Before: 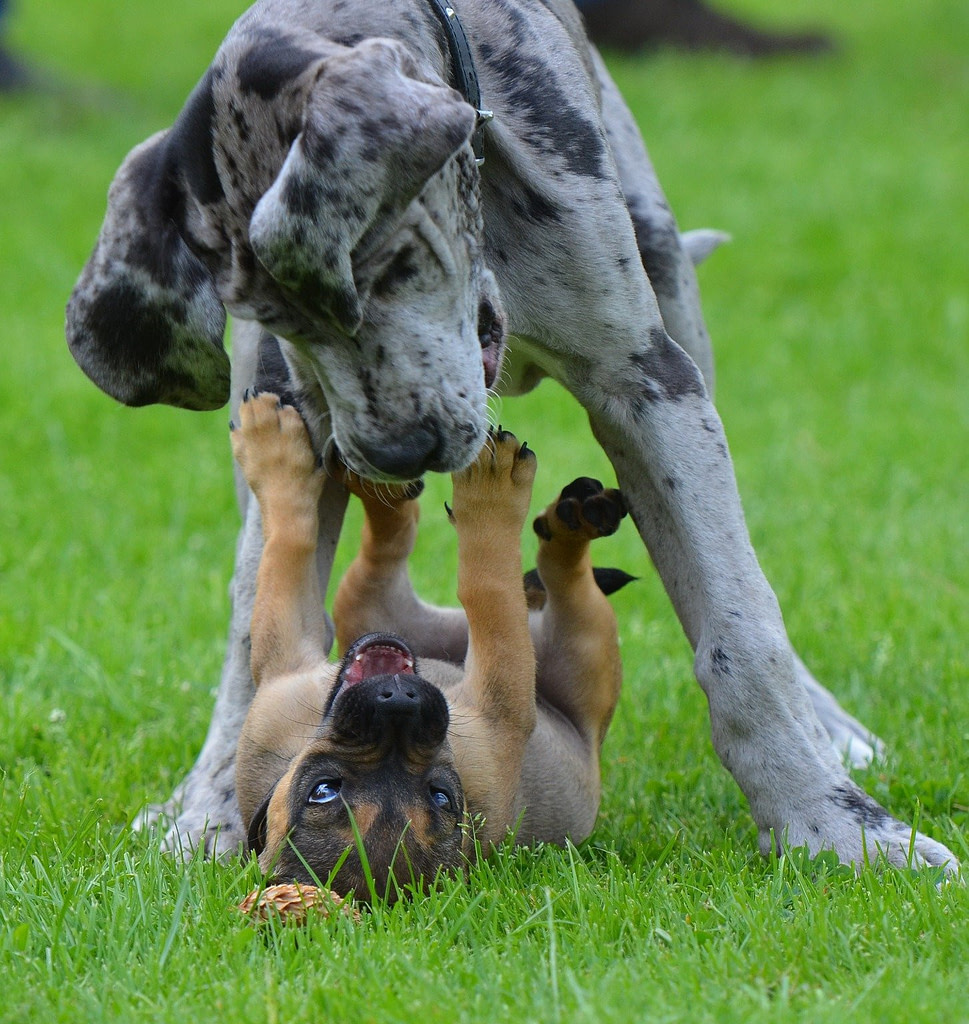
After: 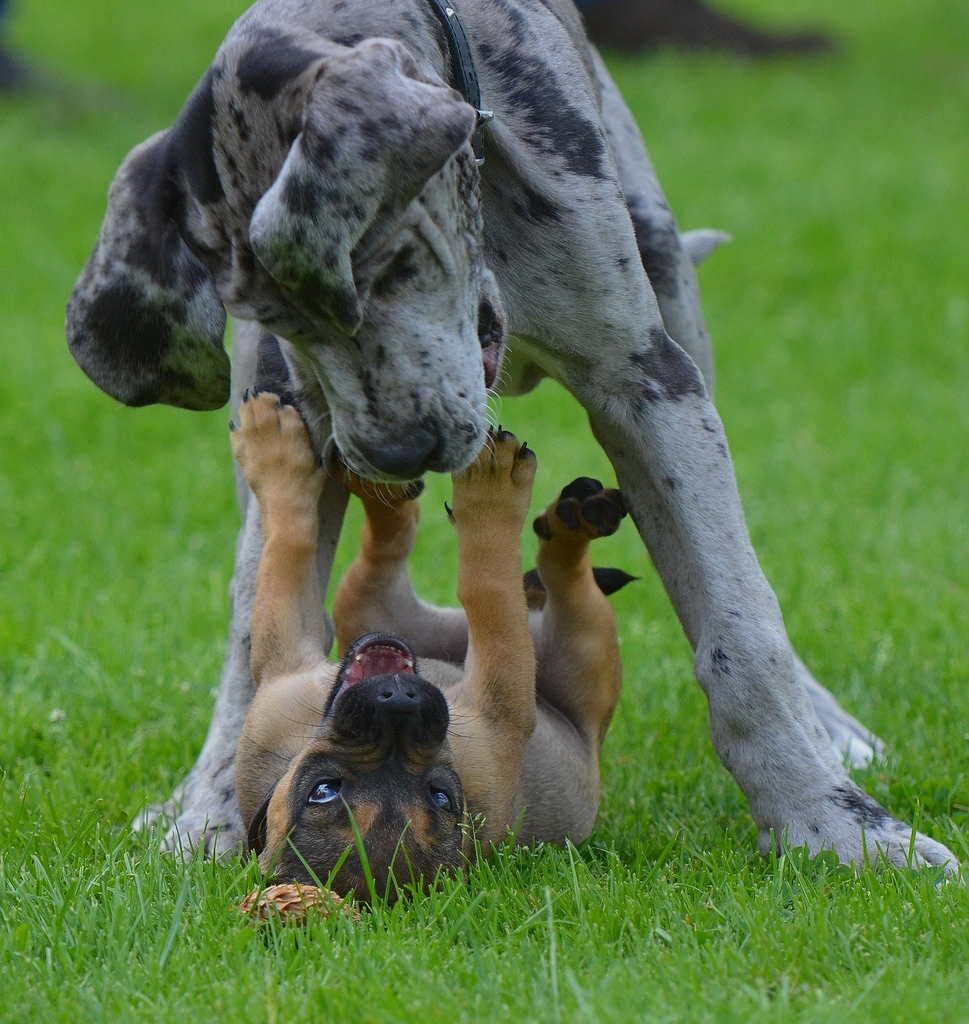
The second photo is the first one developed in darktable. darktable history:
tone equalizer: -8 EV 0.214 EV, -7 EV 0.453 EV, -6 EV 0.456 EV, -5 EV 0.258 EV, -3 EV -0.257 EV, -2 EV -0.391 EV, -1 EV -0.397 EV, +0 EV -0.245 EV
exposure: exposure -0.013 EV, compensate highlight preservation false
